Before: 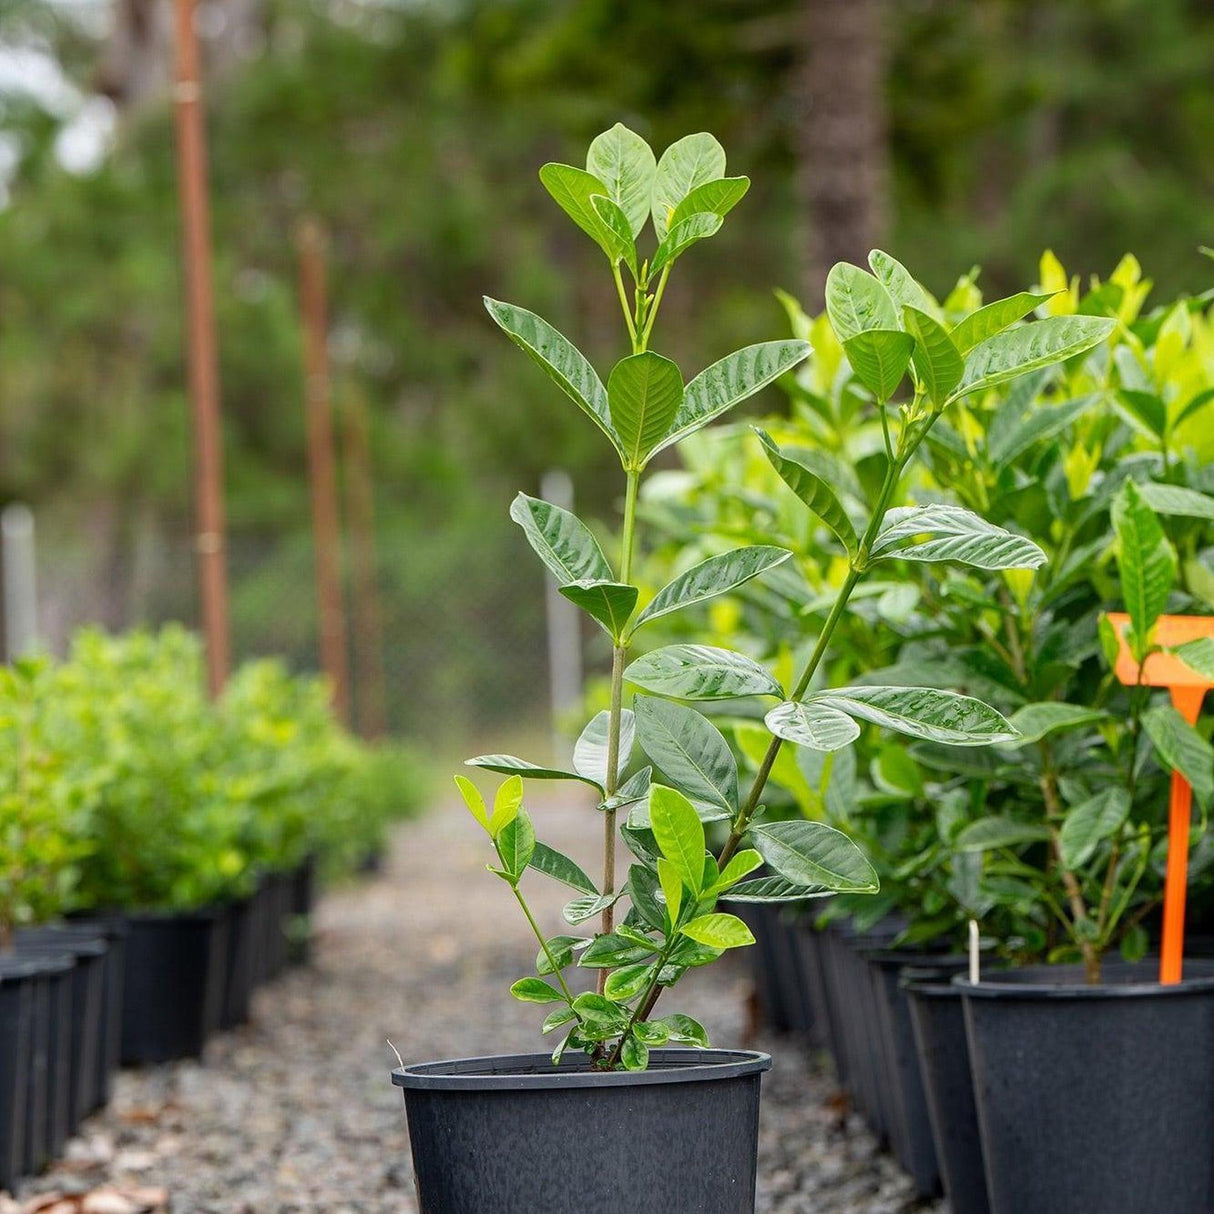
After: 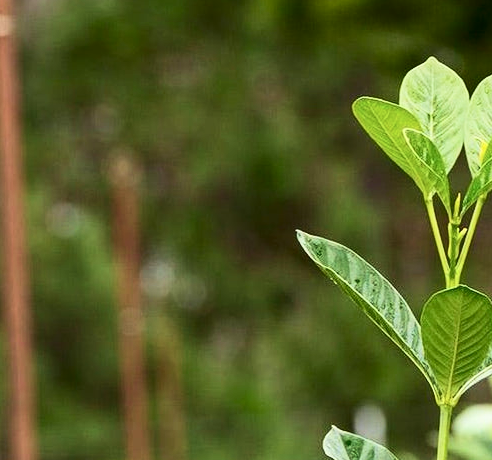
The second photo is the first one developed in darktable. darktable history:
velvia: on, module defaults
crop: left 15.452%, top 5.459%, right 43.956%, bottom 56.62%
contrast brightness saturation: contrast 0.28
